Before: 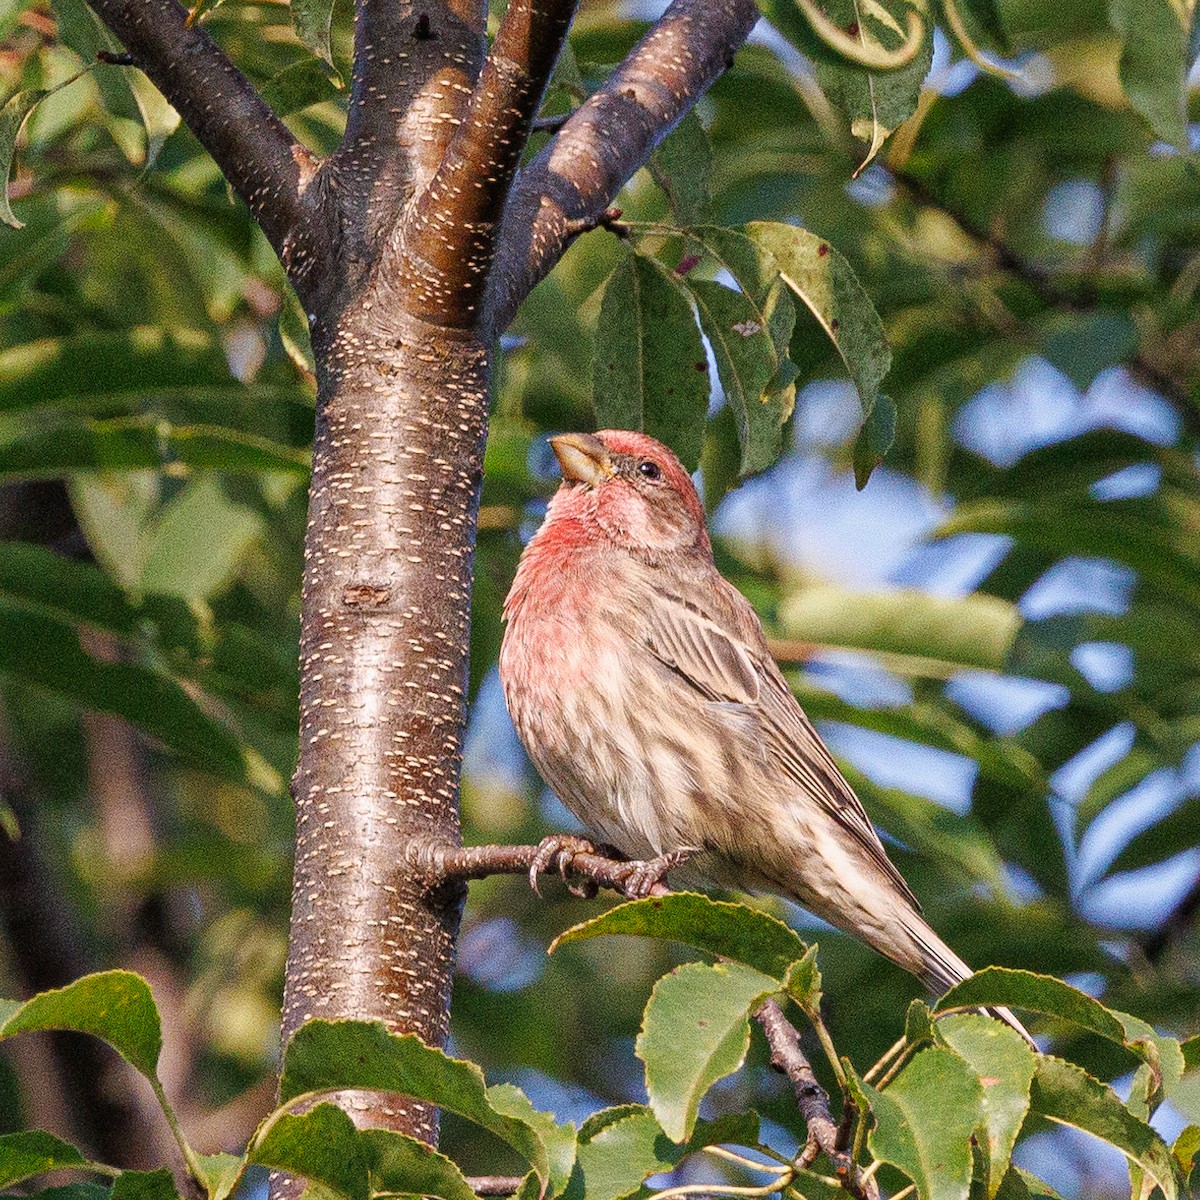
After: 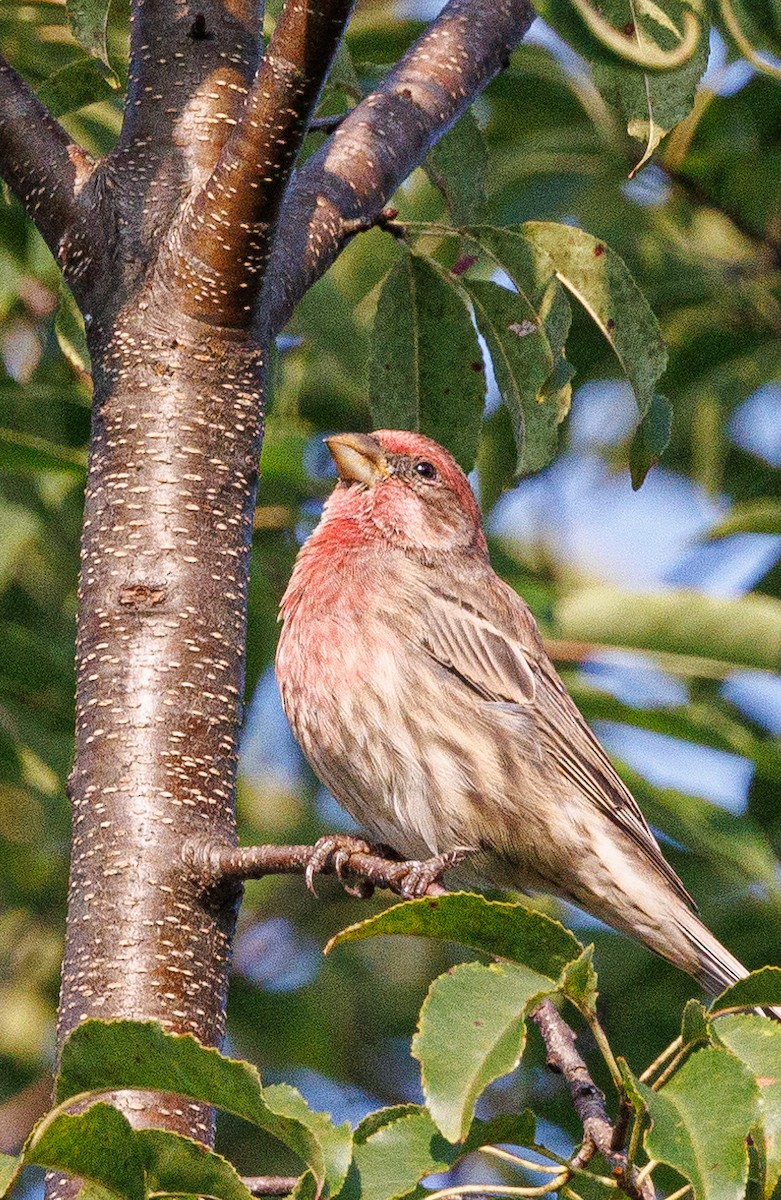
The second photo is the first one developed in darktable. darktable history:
crop and rotate: left 18.701%, right 16.14%
